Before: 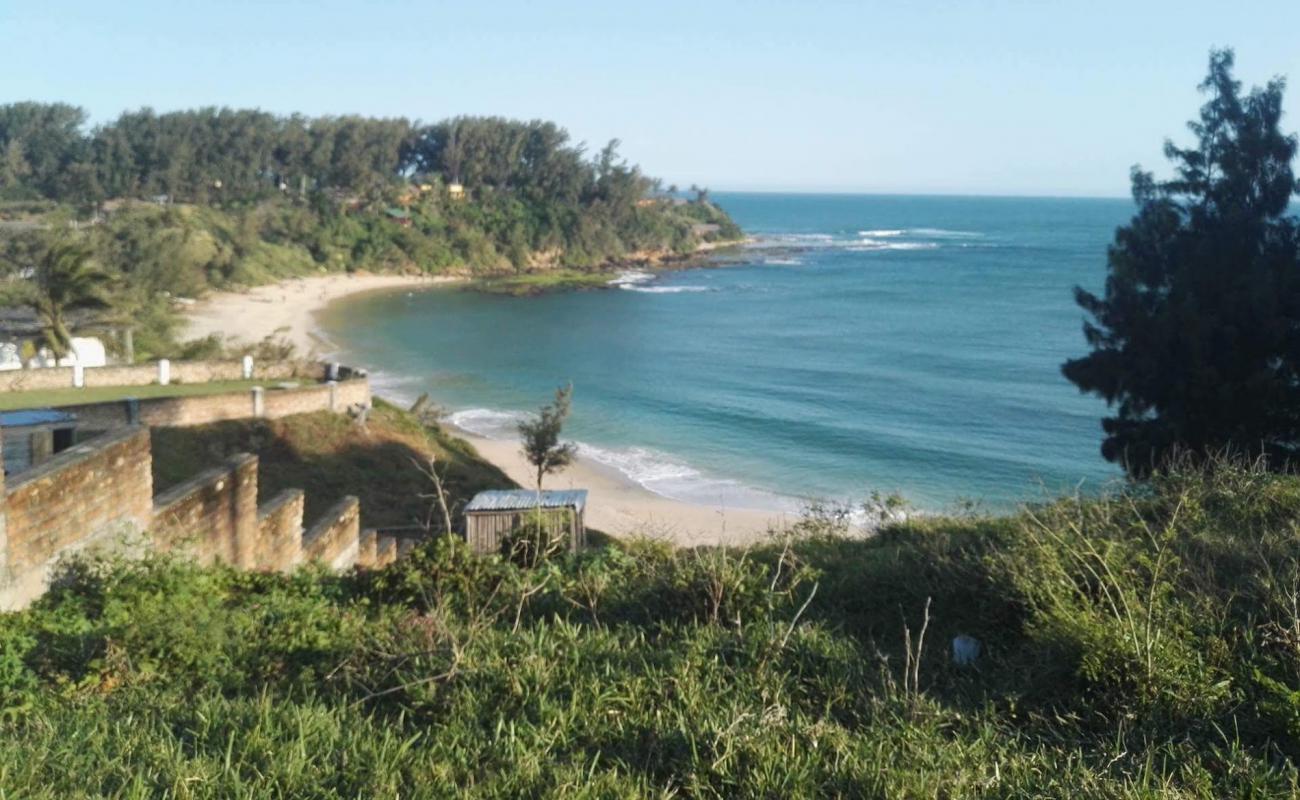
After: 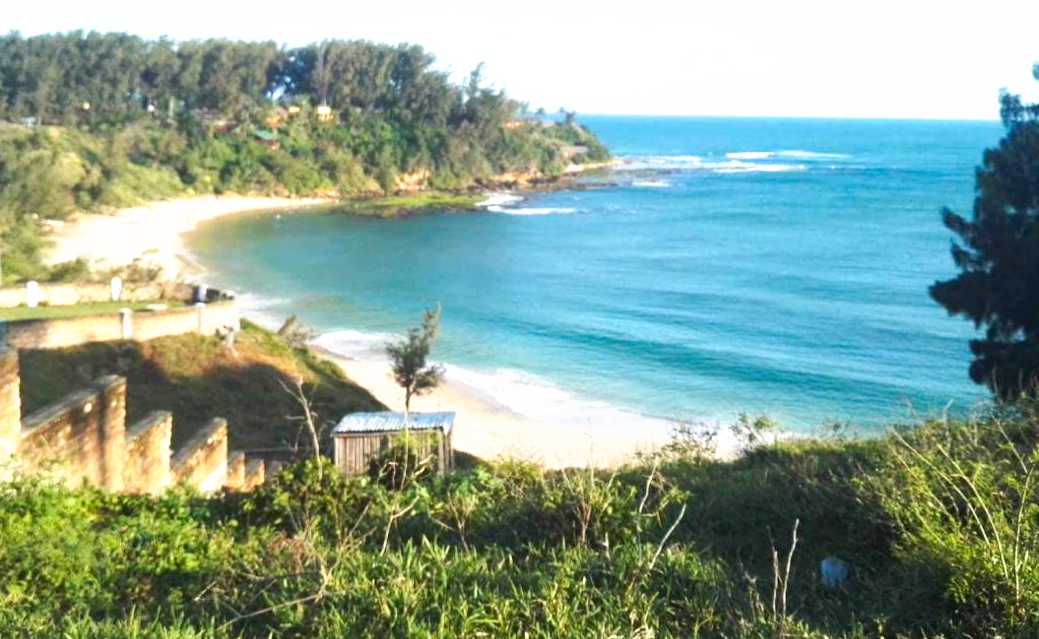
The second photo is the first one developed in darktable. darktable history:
crop and rotate: left 10.202%, top 9.804%, right 9.83%, bottom 10.302%
contrast brightness saturation: contrast 0.095, saturation 0.265
tone curve: curves: ch0 [(0, 0) (0.003, 0.032) (0.011, 0.036) (0.025, 0.049) (0.044, 0.075) (0.069, 0.112) (0.1, 0.151) (0.136, 0.197) (0.177, 0.241) (0.224, 0.295) (0.277, 0.355) (0.335, 0.429) (0.399, 0.512) (0.468, 0.607) (0.543, 0.702) (0.623, 0.796) (0.709, 0.903) (0.801, 0.987) (0.898, 0.997) (1, 1)], preserve colors none
